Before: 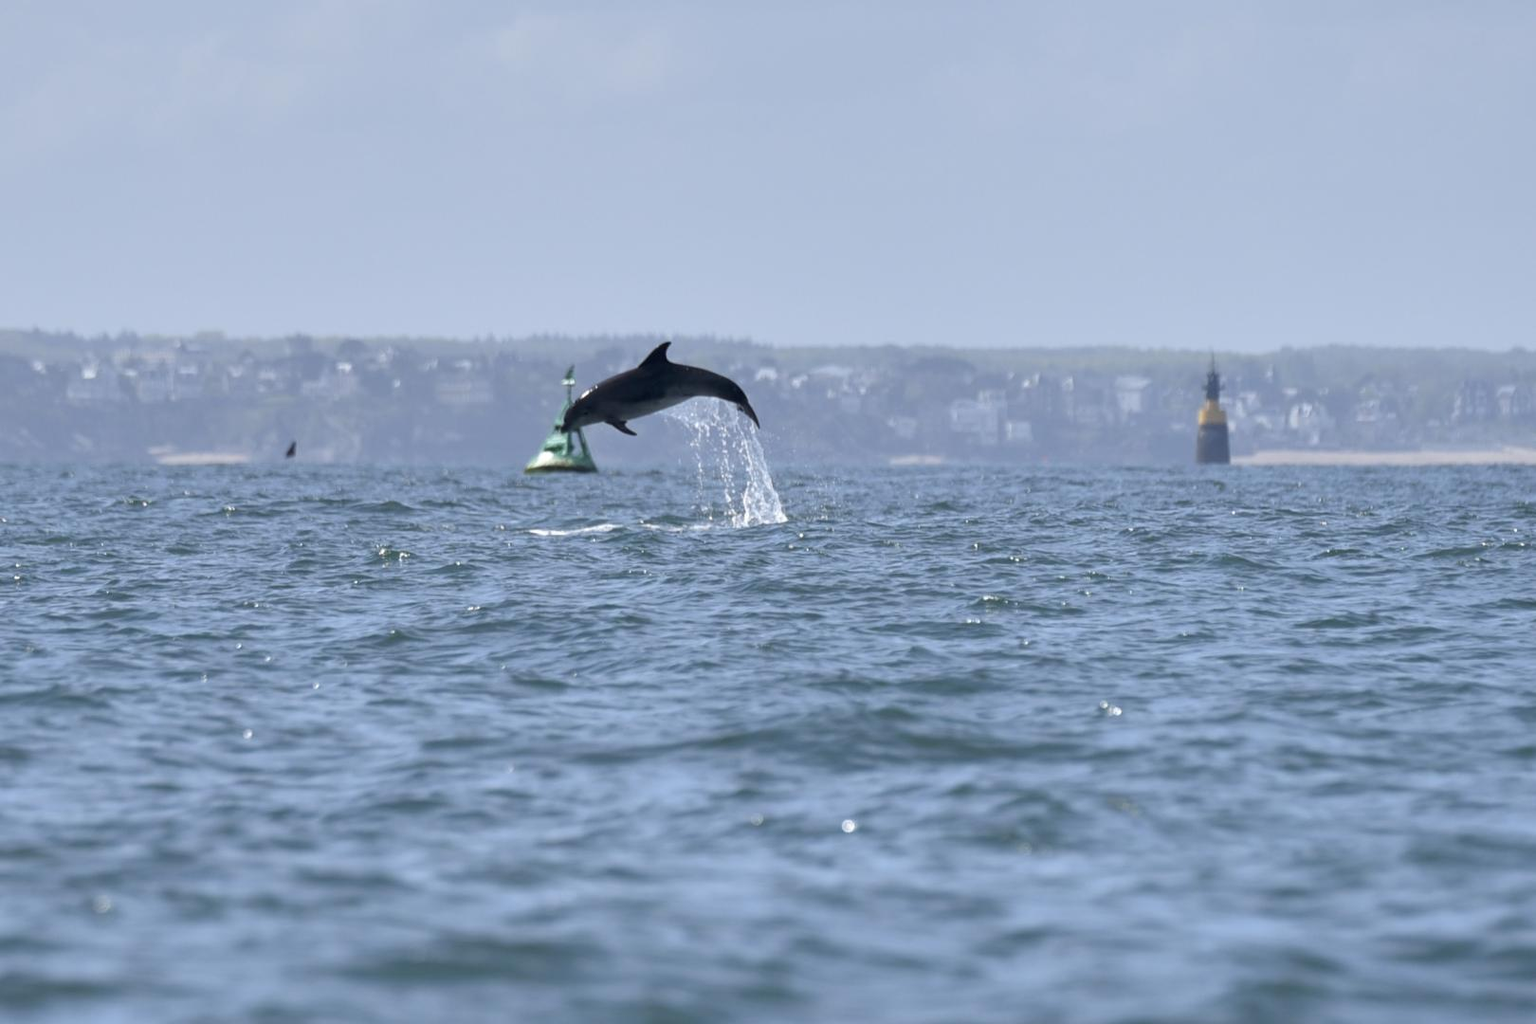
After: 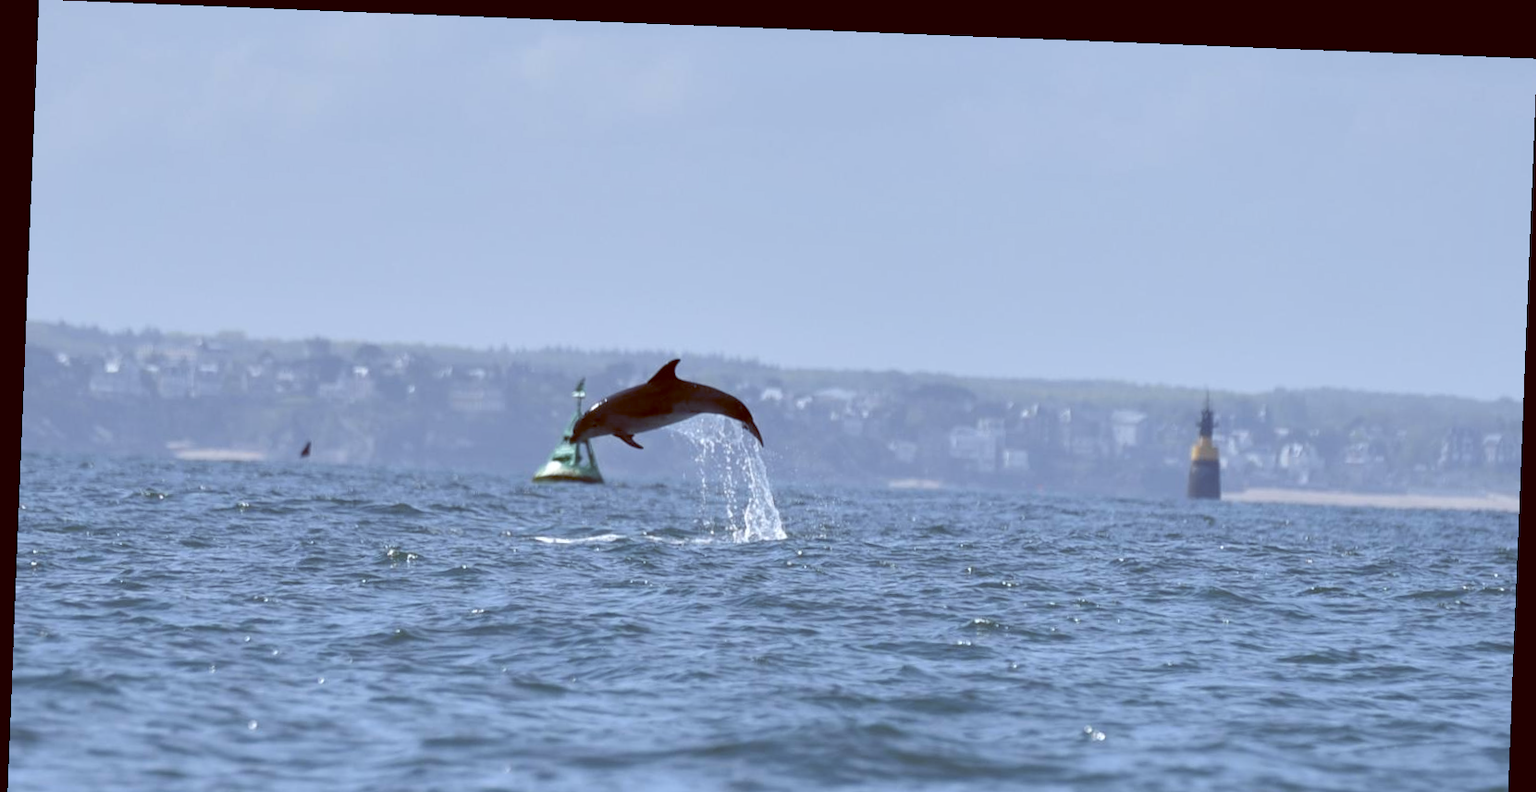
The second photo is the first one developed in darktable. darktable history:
tone equalizer: on, module defaults
crop: bottom 24.988%
rotate and perspective: rotation 2.27°, automatic cropping off
color balance: lift [1, 1.015, 1.004, 0.985], gamma [1, 0.958, 0.971, 1.042], gain [1, 0.956, 0.977, 1.044]
